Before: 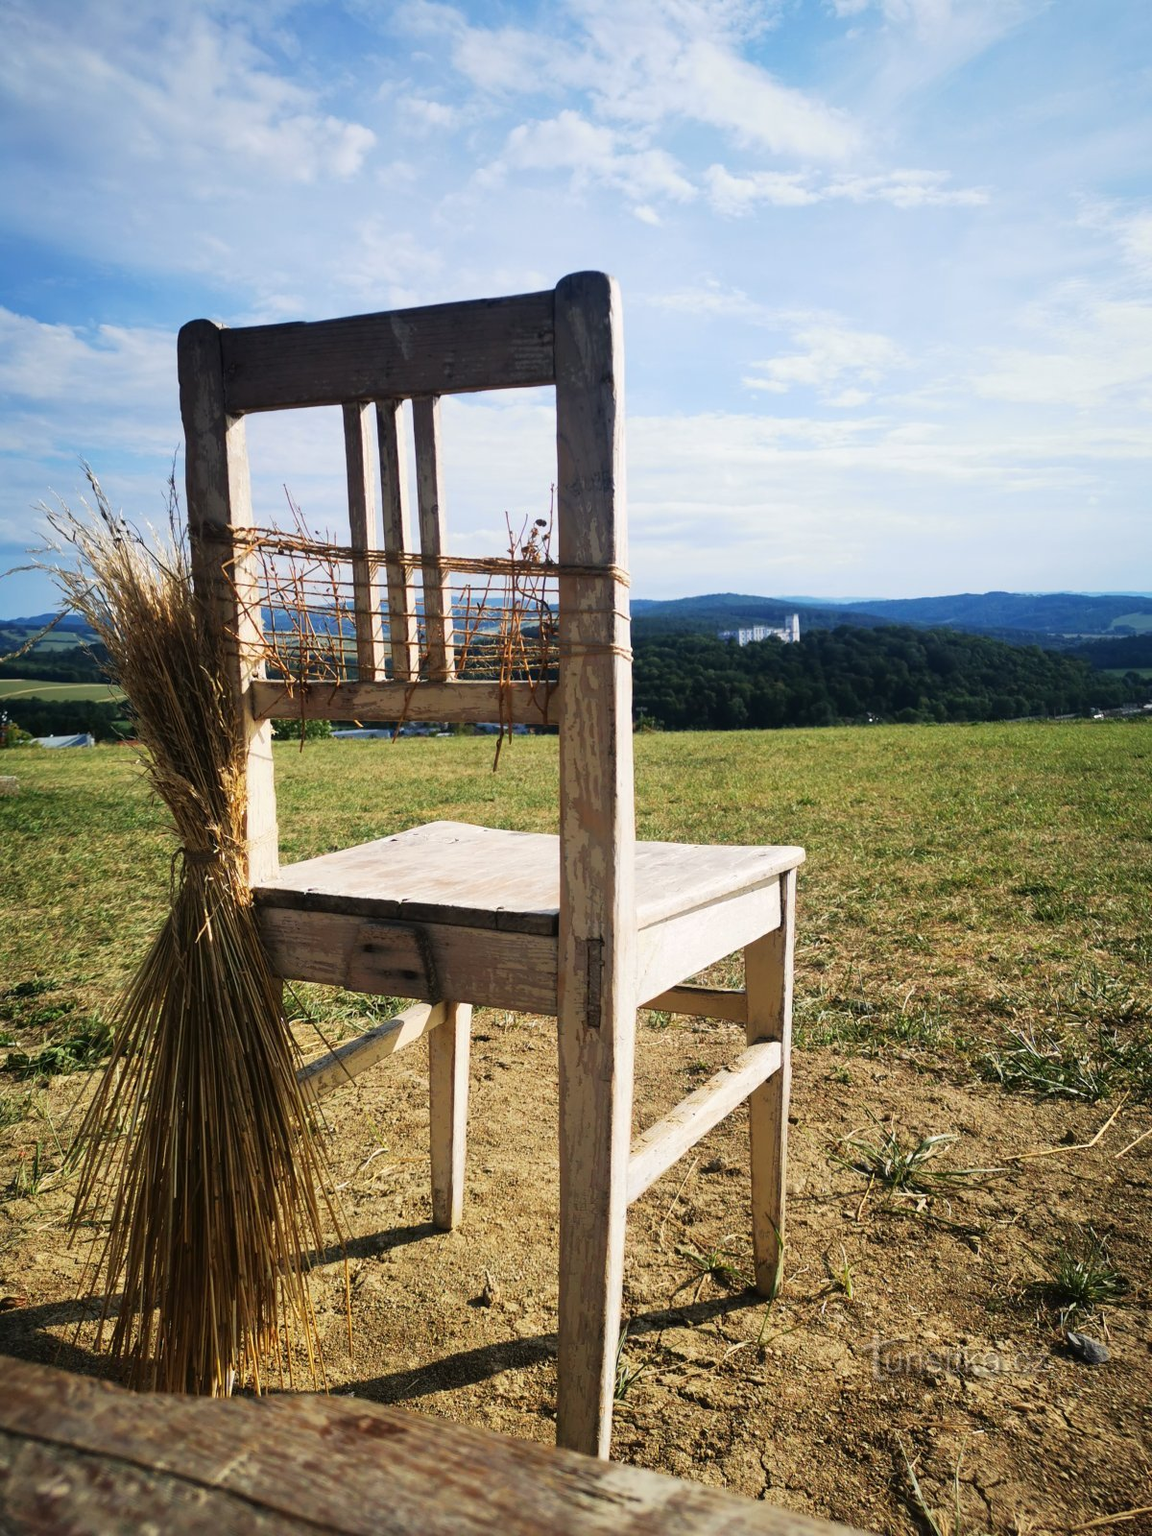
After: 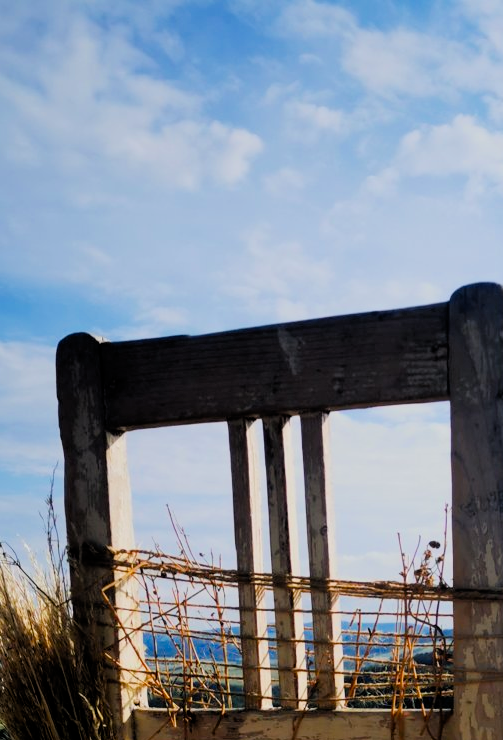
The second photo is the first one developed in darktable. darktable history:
filmic rgb: black relative exposure -7.75 EV, white relative exposure 4.4 EV, threshold 3 EV, target black luminance 0%, hardness 3.76, latitude 50.51%, contrast 1.074, highlights saturation mix 10%, shadows ↔ highlights balance -0.22%, color science v4 (2020), enable highlight reconstruction true
crop and rotate: left 10.817%, top 0.062%, right 47.194%, bottom 53.626%
